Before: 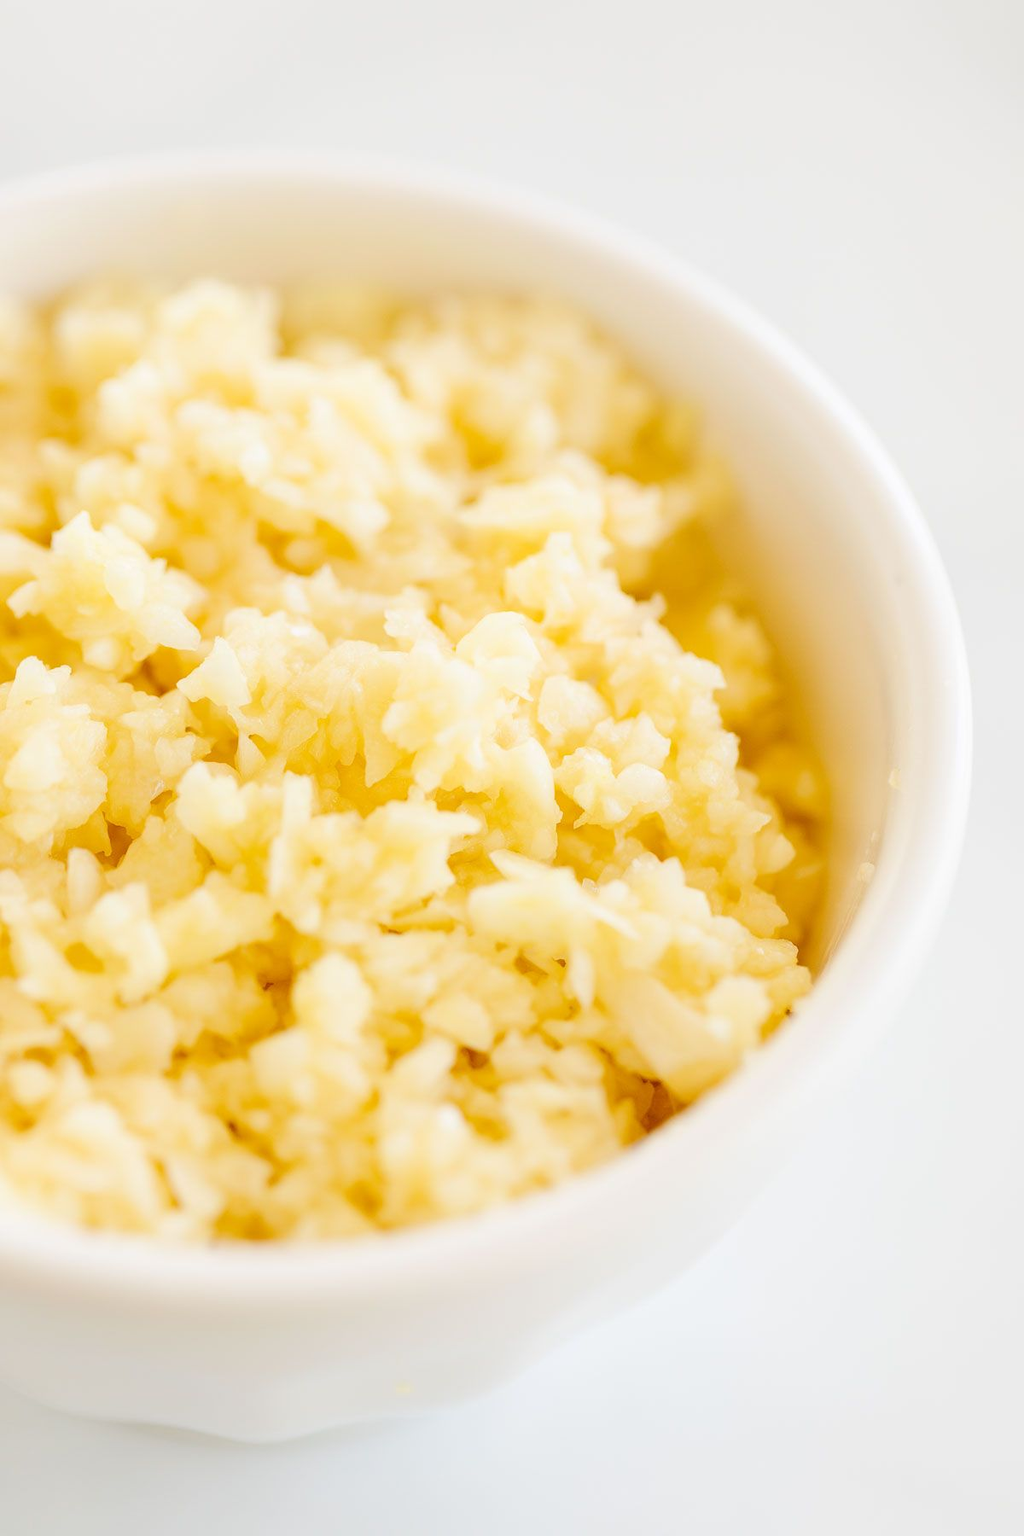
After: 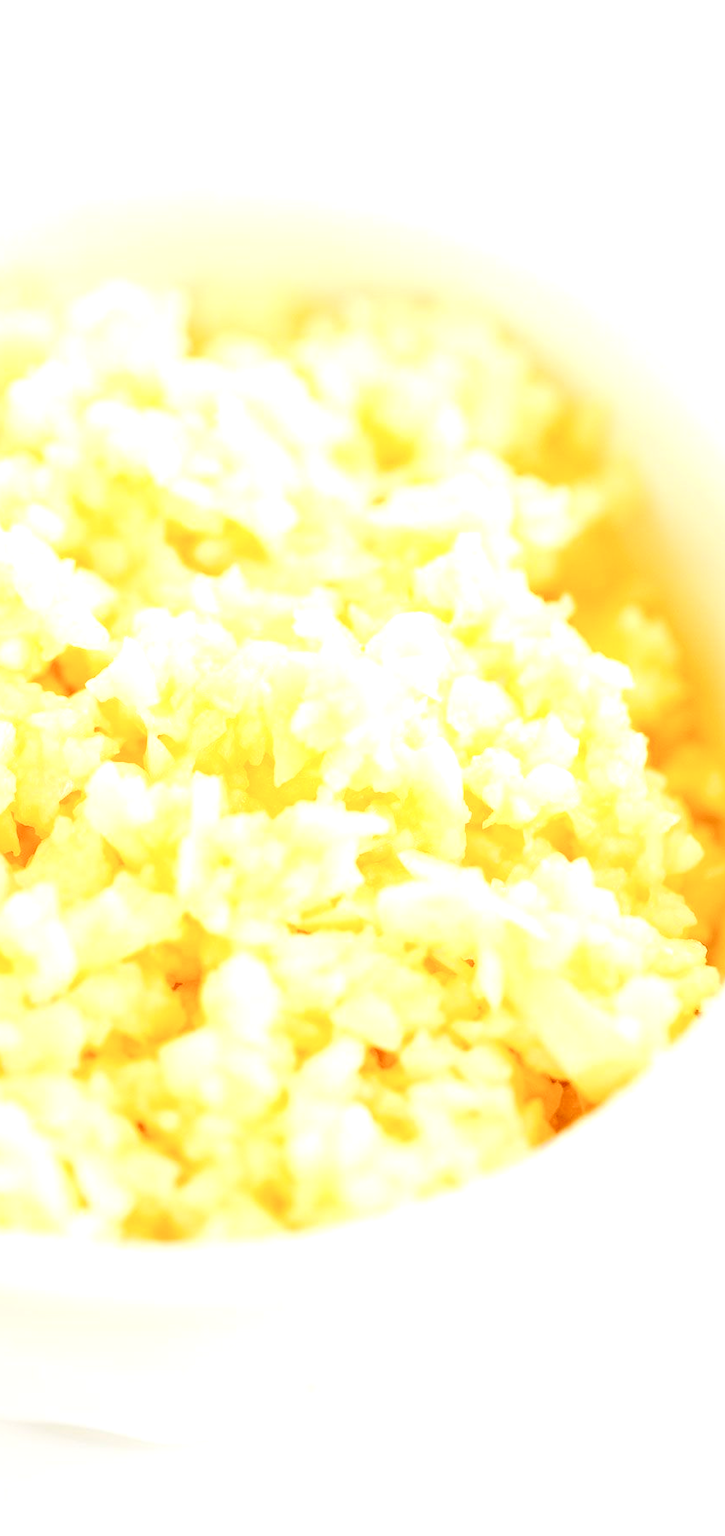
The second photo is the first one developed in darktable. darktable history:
crop and rotate: left 8.978%, right 20.189%
exposure: black level correction 0, exposure 1.403 EV, compensate highlight preservation false
color balance rgb: power › hue 308.85°, perceptual saturation grading › global saturation 20%, perceptual saturation grading › highlights -25.032%, perceptual saturation grading › shadows 49.928%, contrast -20.088%
